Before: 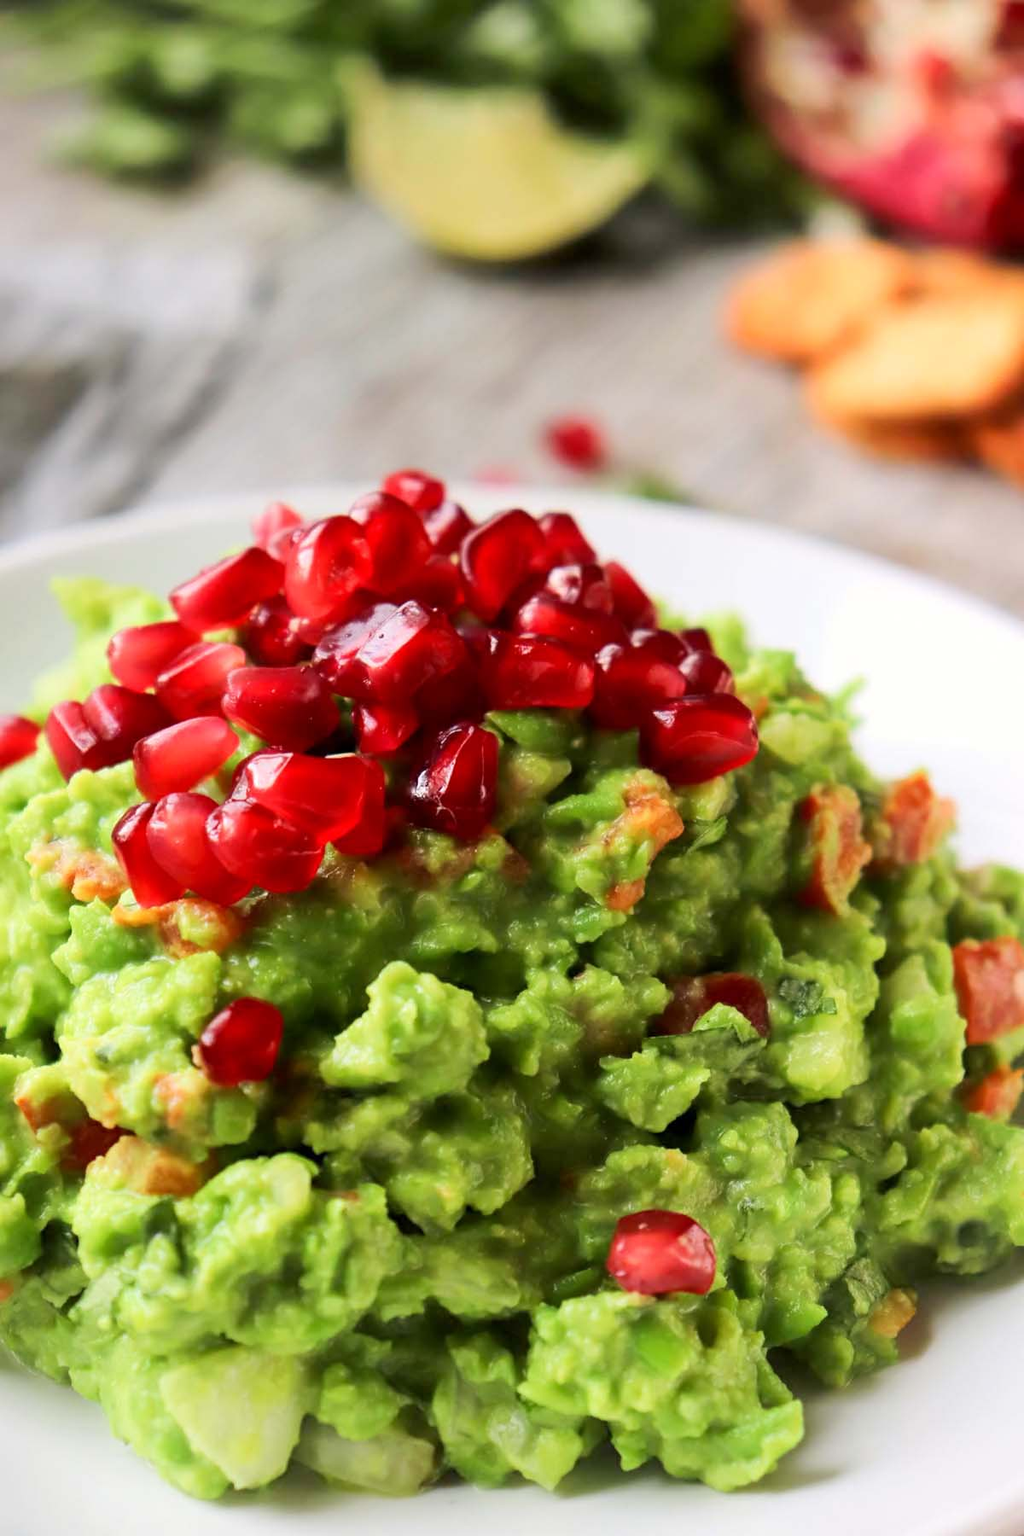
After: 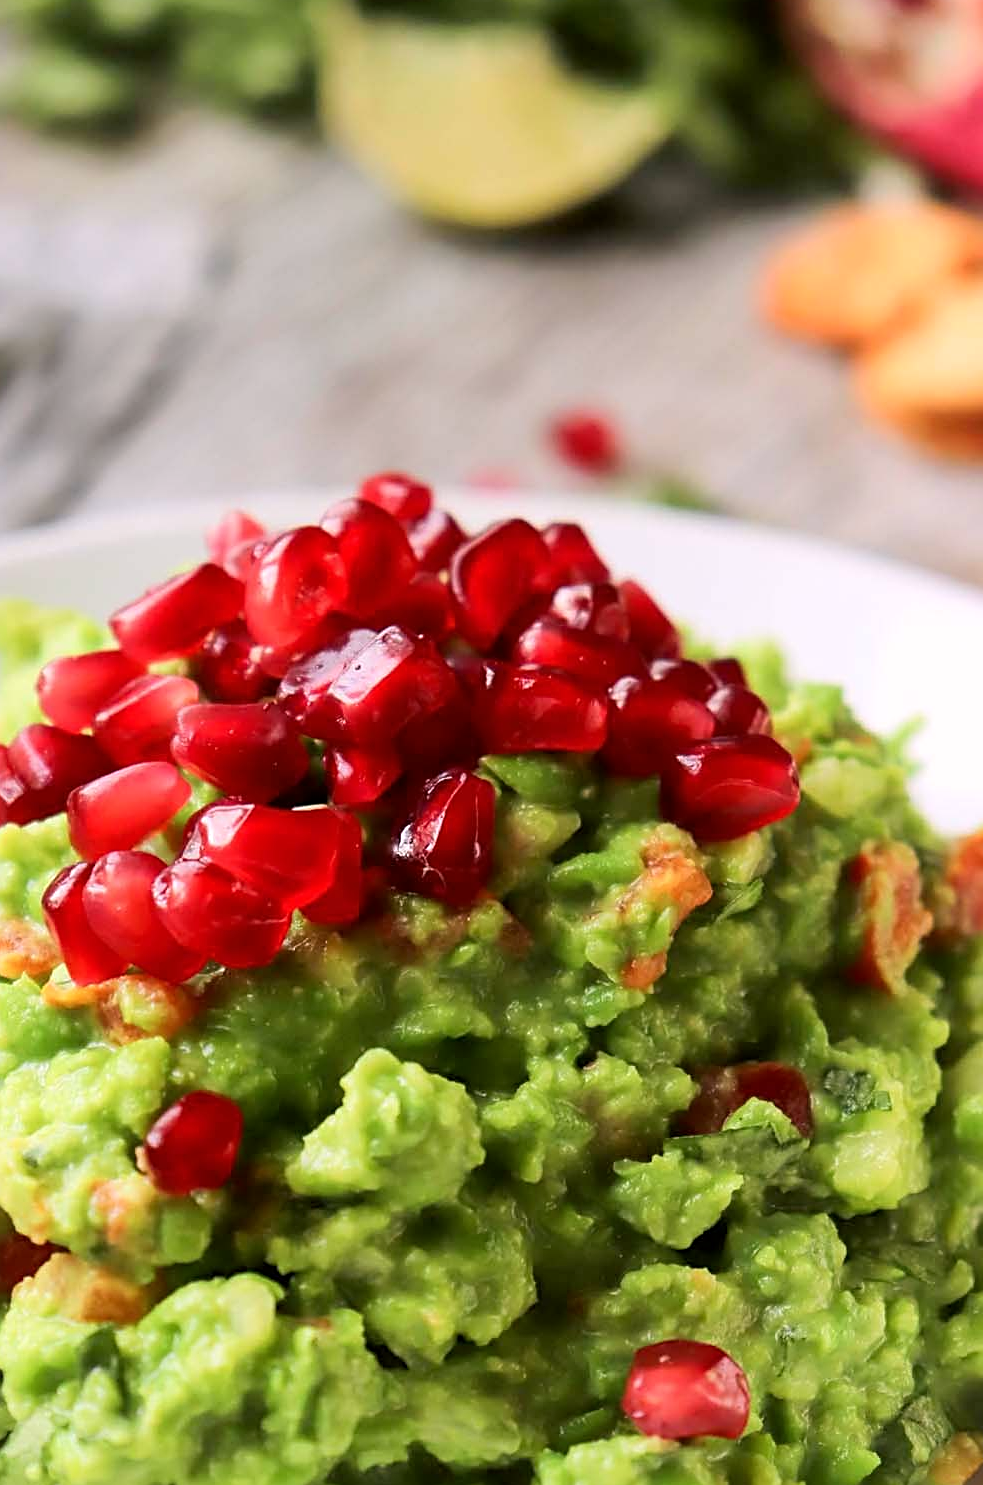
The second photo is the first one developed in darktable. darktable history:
crop and rotate: left 7.439%, top 4.37%, right 10.595%, bottom 13.104%
sharpen: on, module defaults
color correction: highlights a* 3.05, highlights b* -1.54, shadows a* -0.098, shadows b* 1.96, saturation 0.982
